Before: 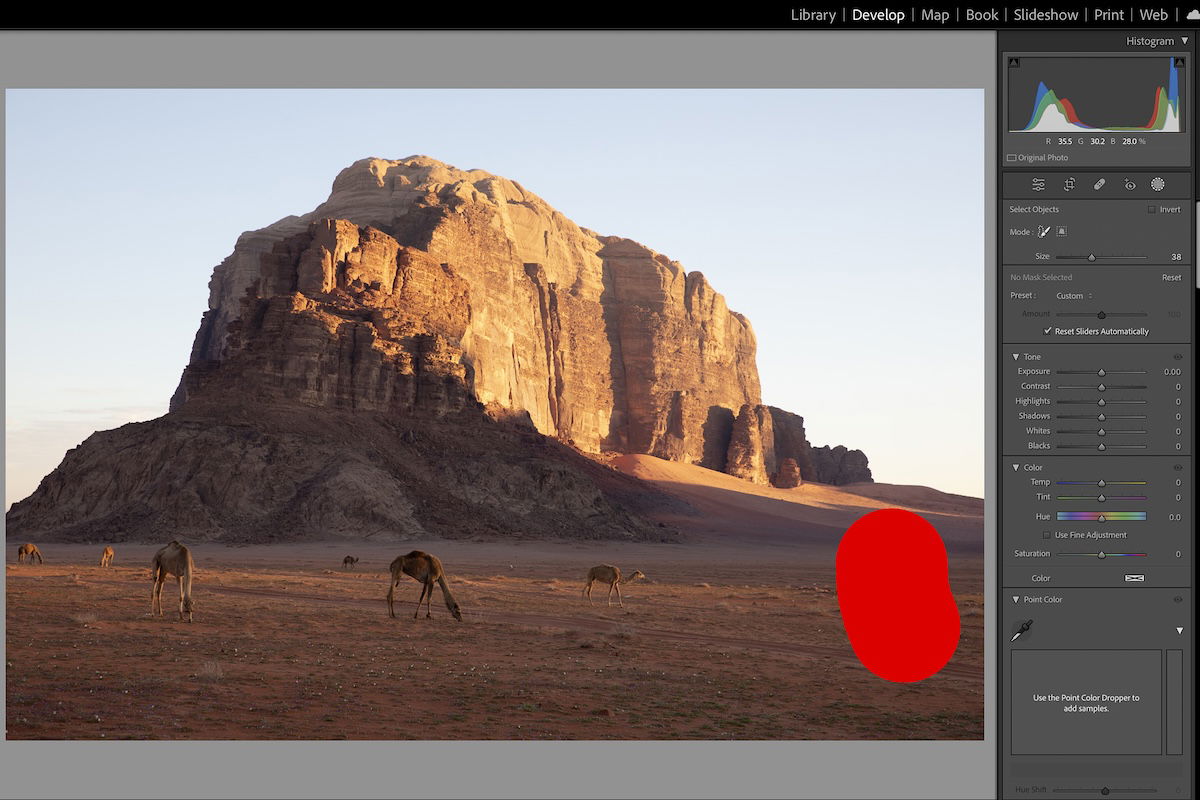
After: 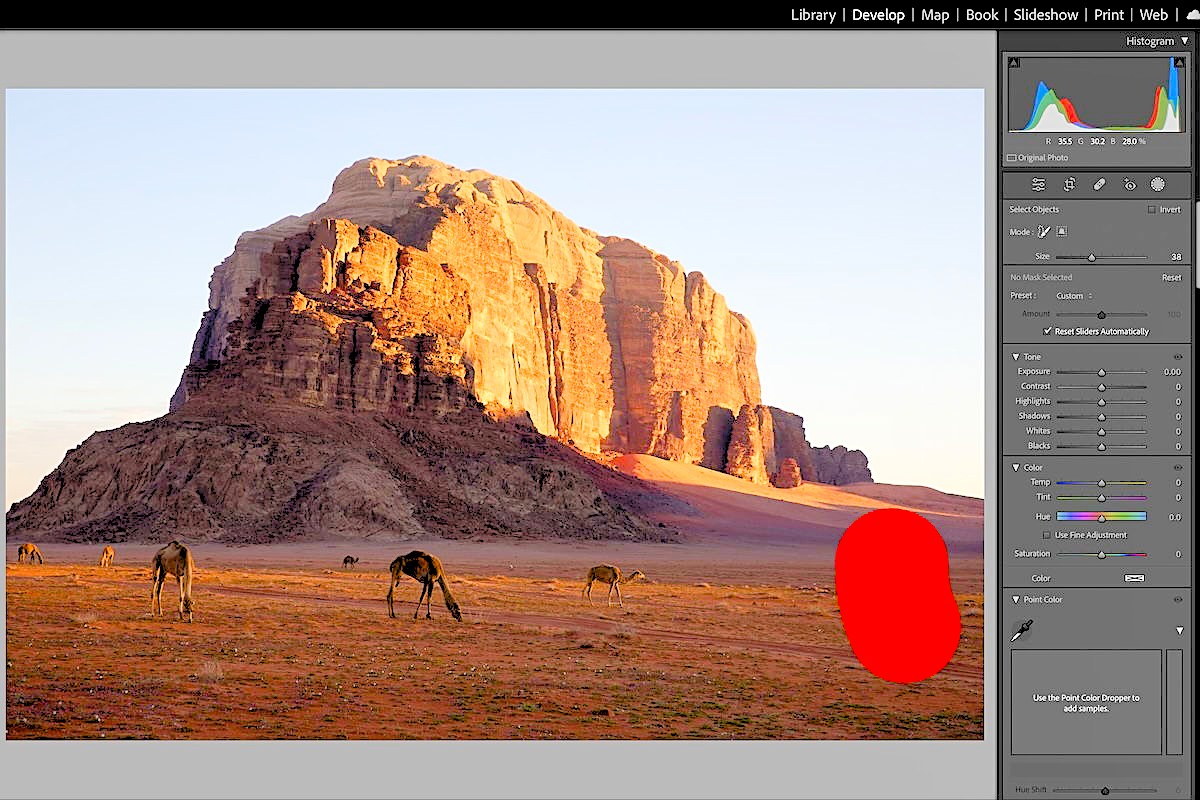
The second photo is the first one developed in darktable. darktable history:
sharpen: on, module defaults
levels: black 0.07%, levels [0.093, 0.434, 0.988]
contrast equalizer: octaves 7, y [[0.46, 0.454, 0.451, 0.451, 0.455, 0.46], [0.5 ×6], [0.5 ×6], [0 ×6], [0 ×6]], mix -0.219
color balance rgb: global offset › luminance -0.505%, perceptual saturation grading › global saturation 20%, perceptual saturation grading › highlights -25.724%, perceptual saturation grading › shadows 49.248%, perceptual brilliance grading › mid-tones 10.661%, perceptual brilliance grading › shadows 15.409%, global vibrance 20%
